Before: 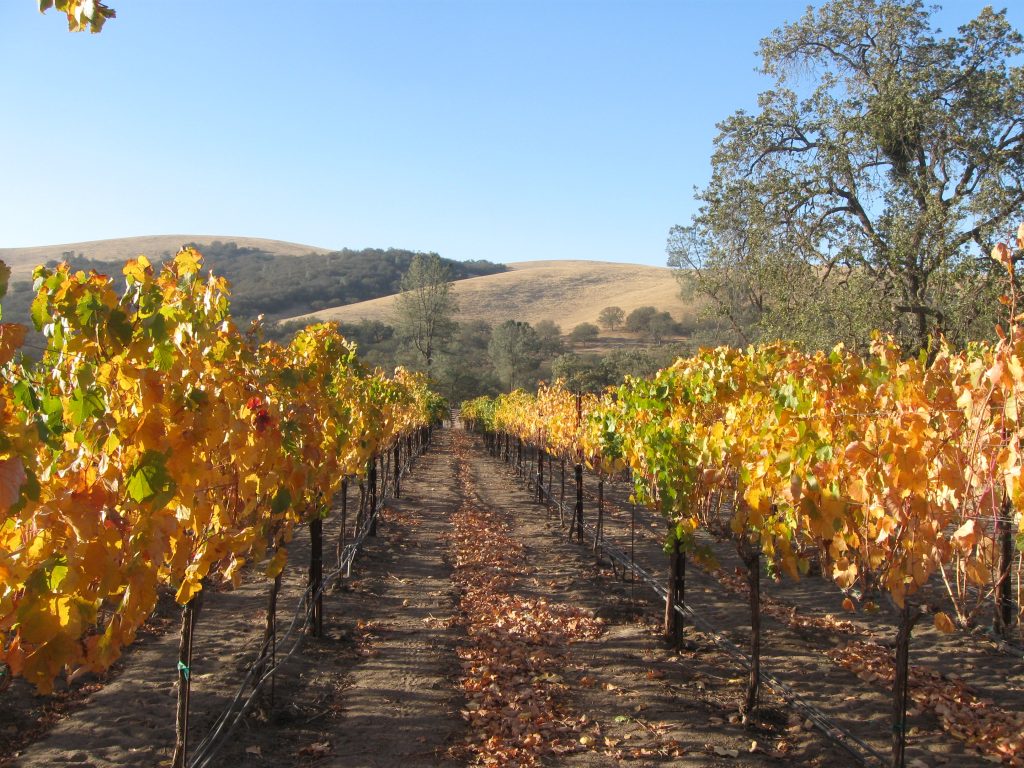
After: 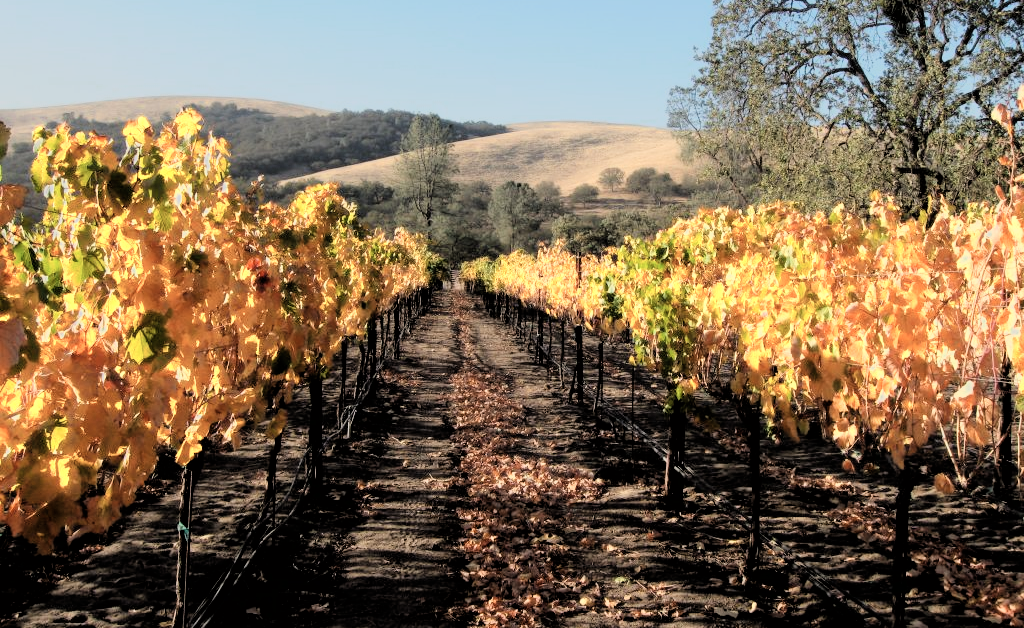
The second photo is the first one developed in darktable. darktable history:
filmic rgb: black relative exposure -2.92 EV, white relative exposure 4.56 EV, threshold 2.98 EV, hardness 1.72, contrast 1.251, color science v6 (2022), enable highlight reconstruction true
crop and rotate: top 18.143%
color zones: curves: ch0 [(0.018, 0.548) (0.224, 0.64) (0.425, 0.447) (0.675, 0.575) (0.732, 0.579)]; ch1 [(0.066, 0.487) (0.25, 0.5) (0.404, 0.43) (0.75, 0.421) (0.956, 0.421)]; ch2 [(0.044, 0.561) (0.215, 0.465) (0.399, 0.544) (0.465, 0.548) (0.614, 0.447) (0.724, 0.43) (0.882, 0.623) (0.956, 0.632)]
